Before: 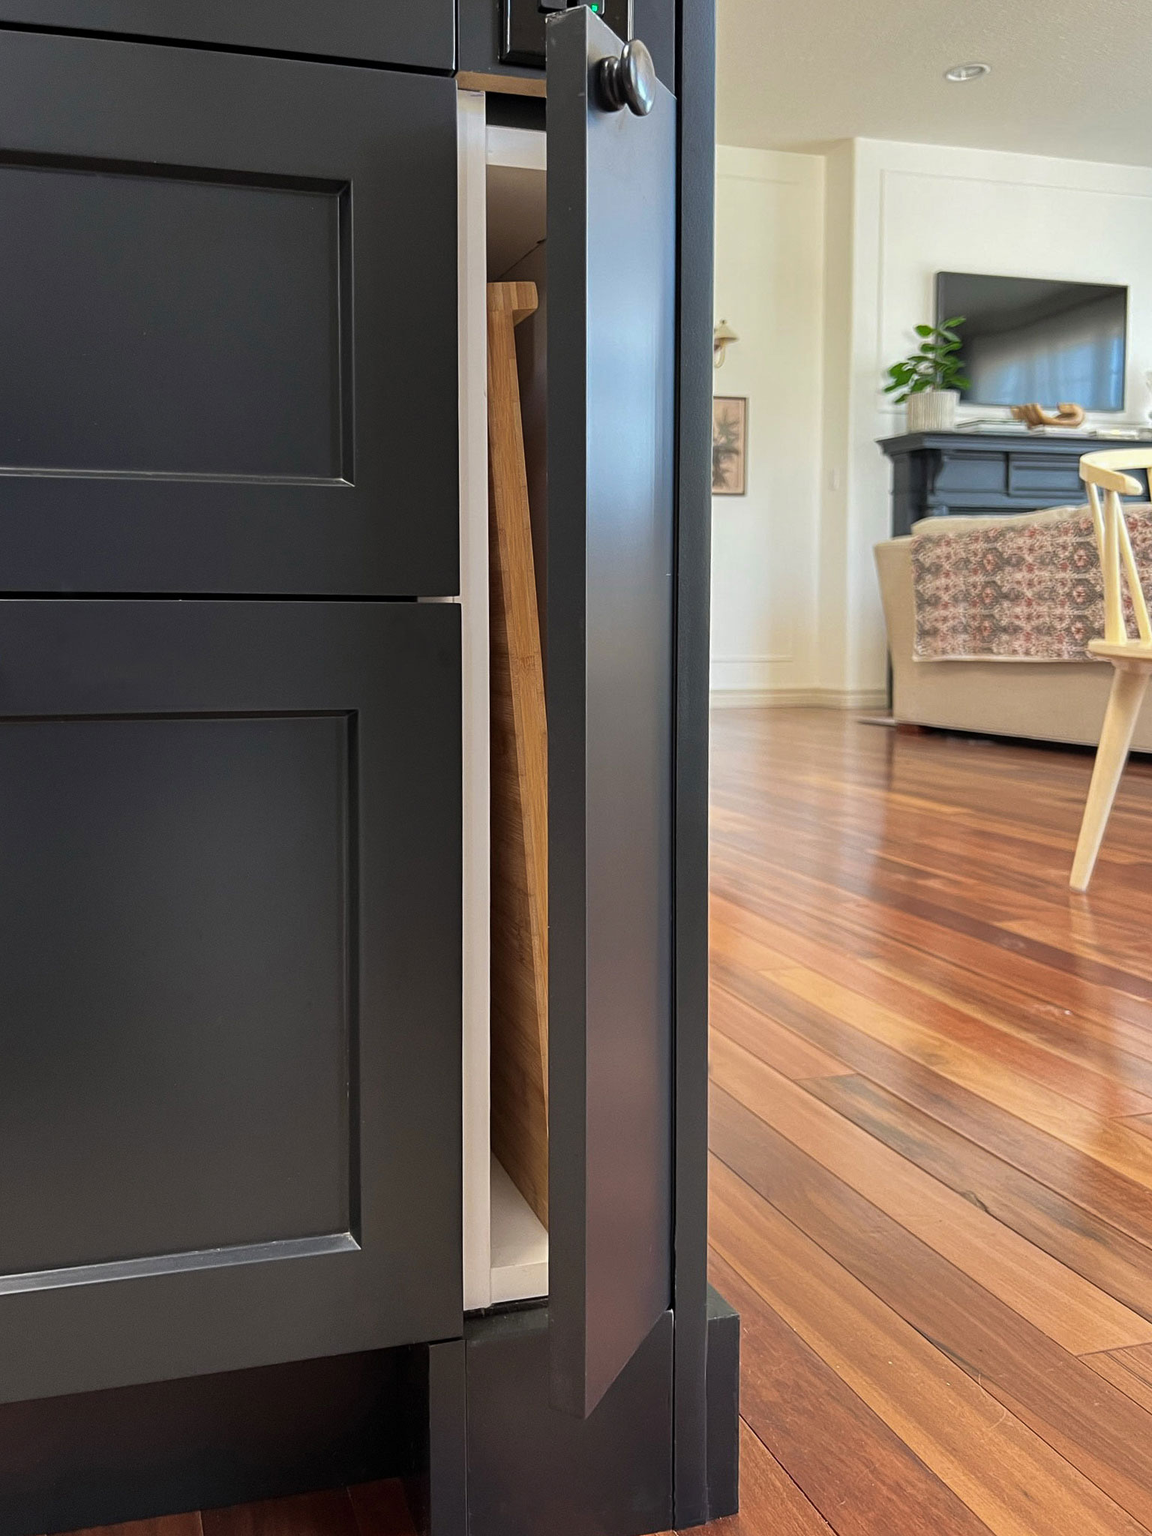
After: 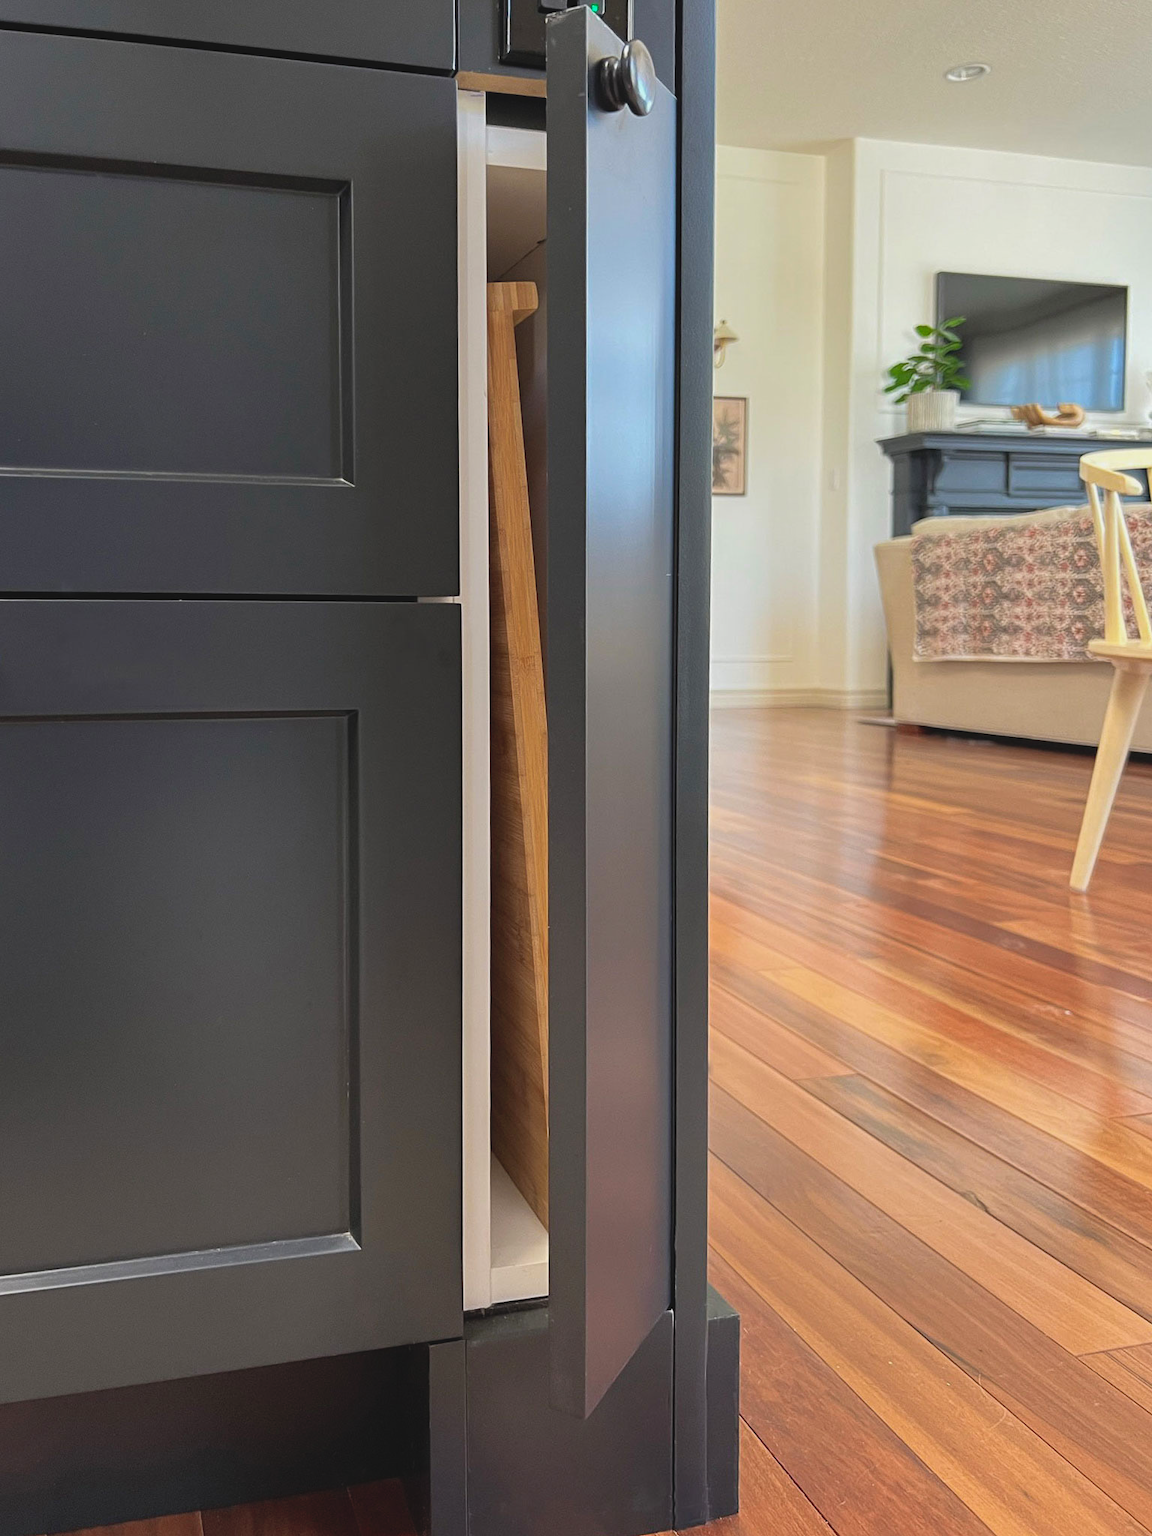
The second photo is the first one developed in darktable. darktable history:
contrast brightness saturation: contrast -0.099, brightness 0.052, saturation 0.079
